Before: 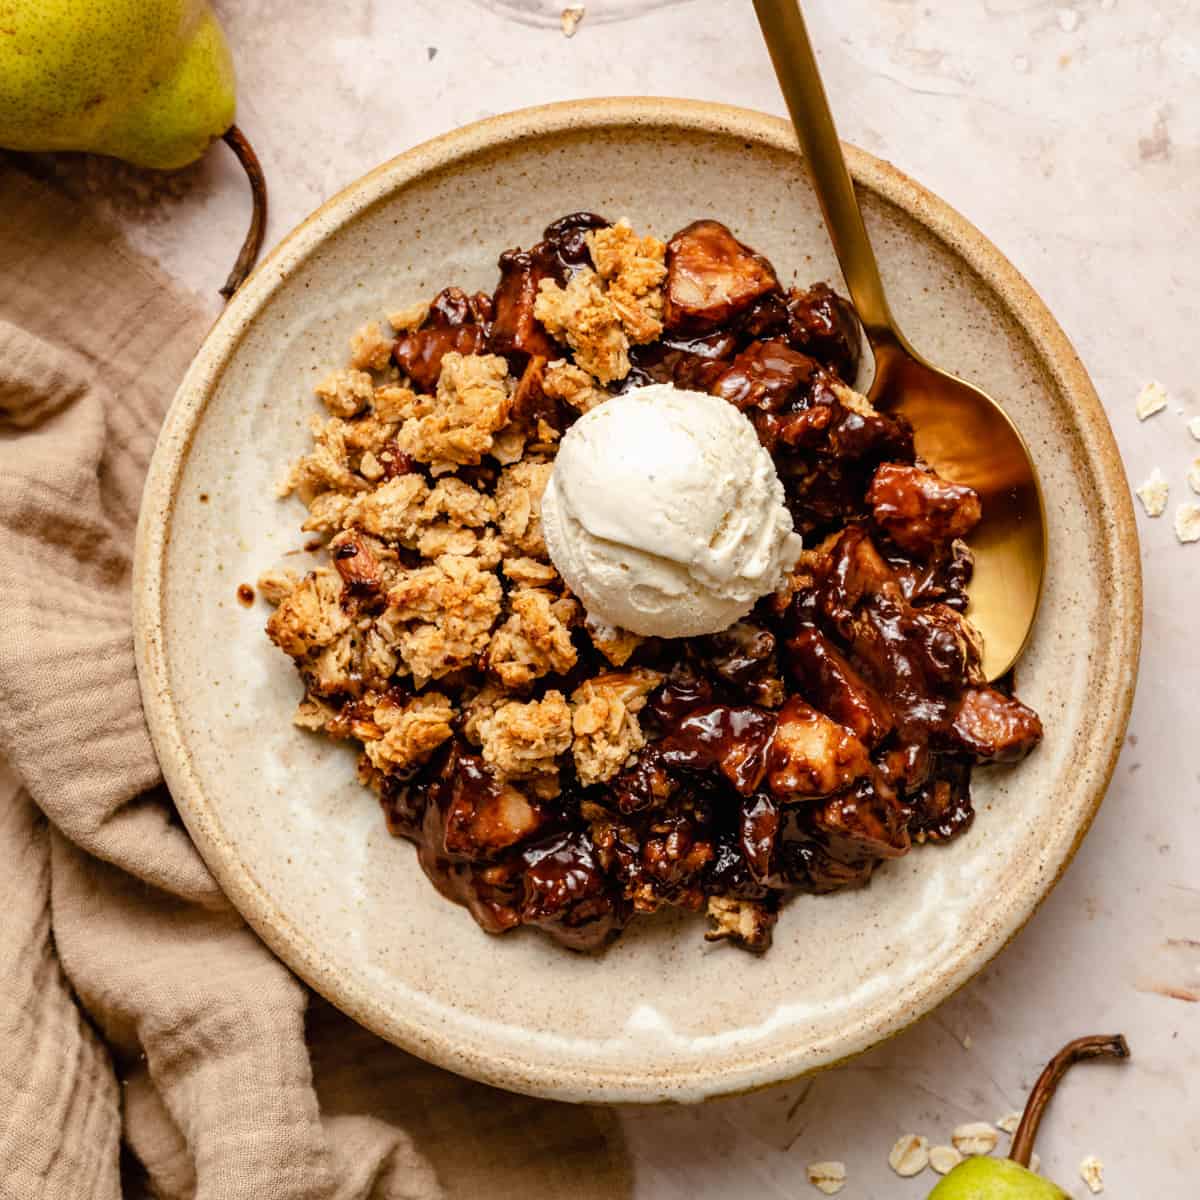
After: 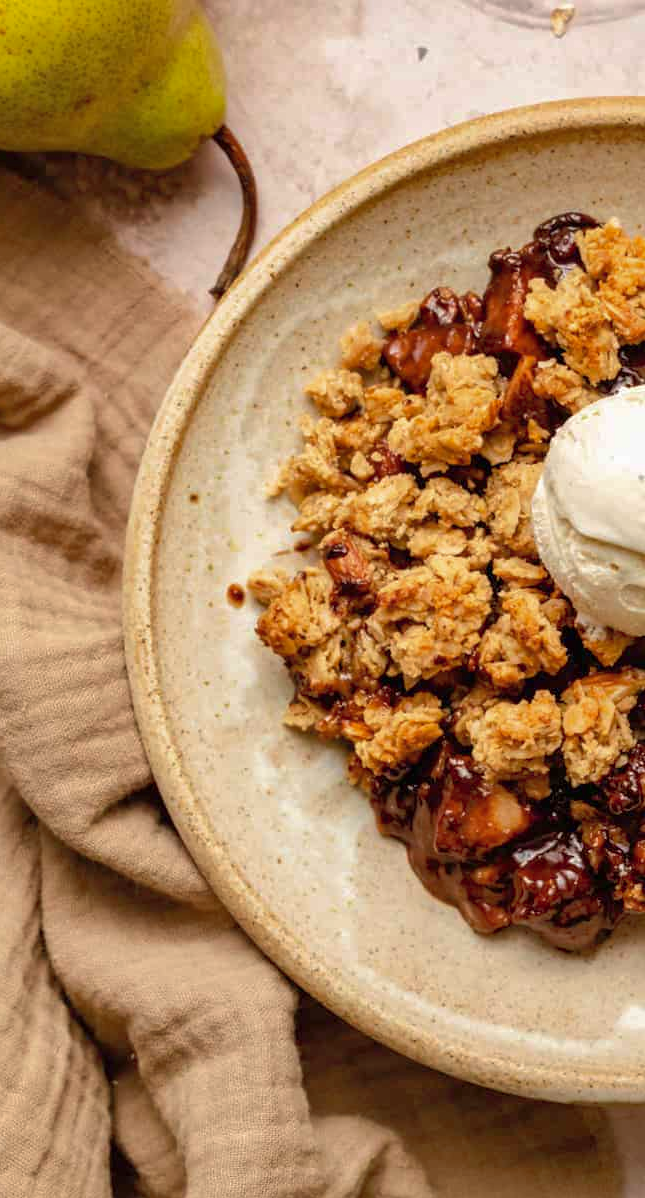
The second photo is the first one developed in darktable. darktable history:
shadows and highlights: on, module defaults
velvia: strength 24.53%
crop: left 0.874%, right 45.333%, bottom 0.083%
